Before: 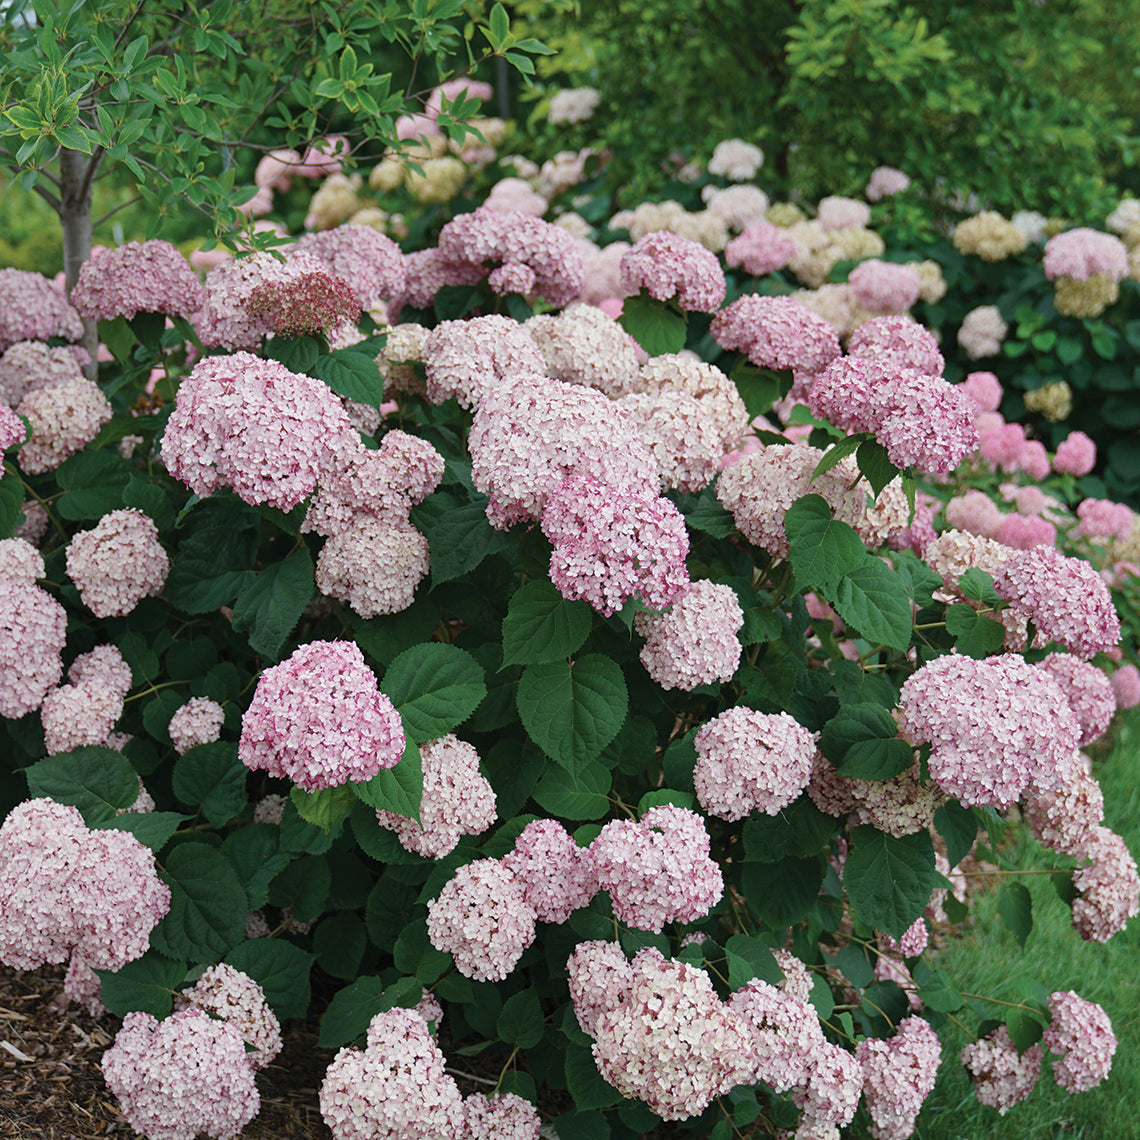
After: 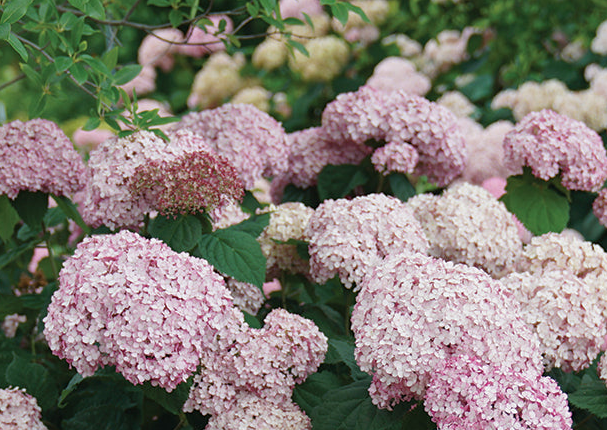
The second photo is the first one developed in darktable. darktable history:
crop: left 10.309%, top 10.63%, right 36.405%, bottom 51.584%
